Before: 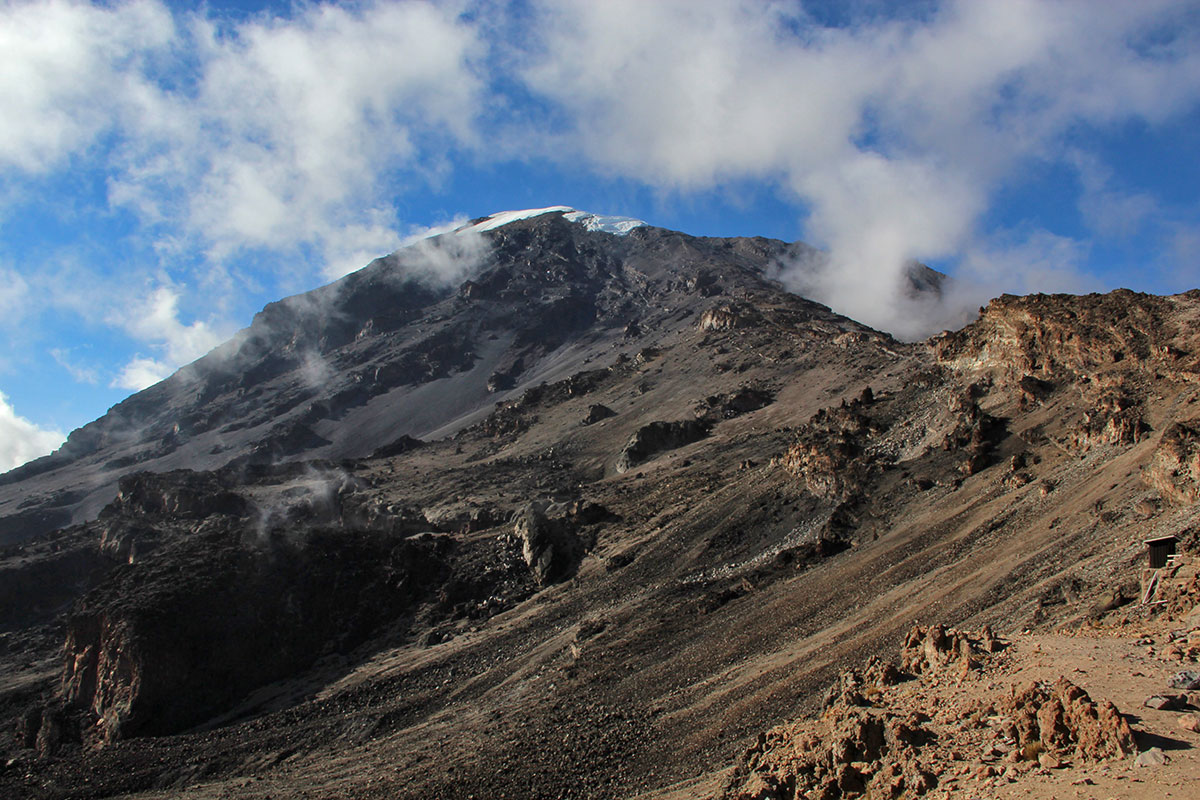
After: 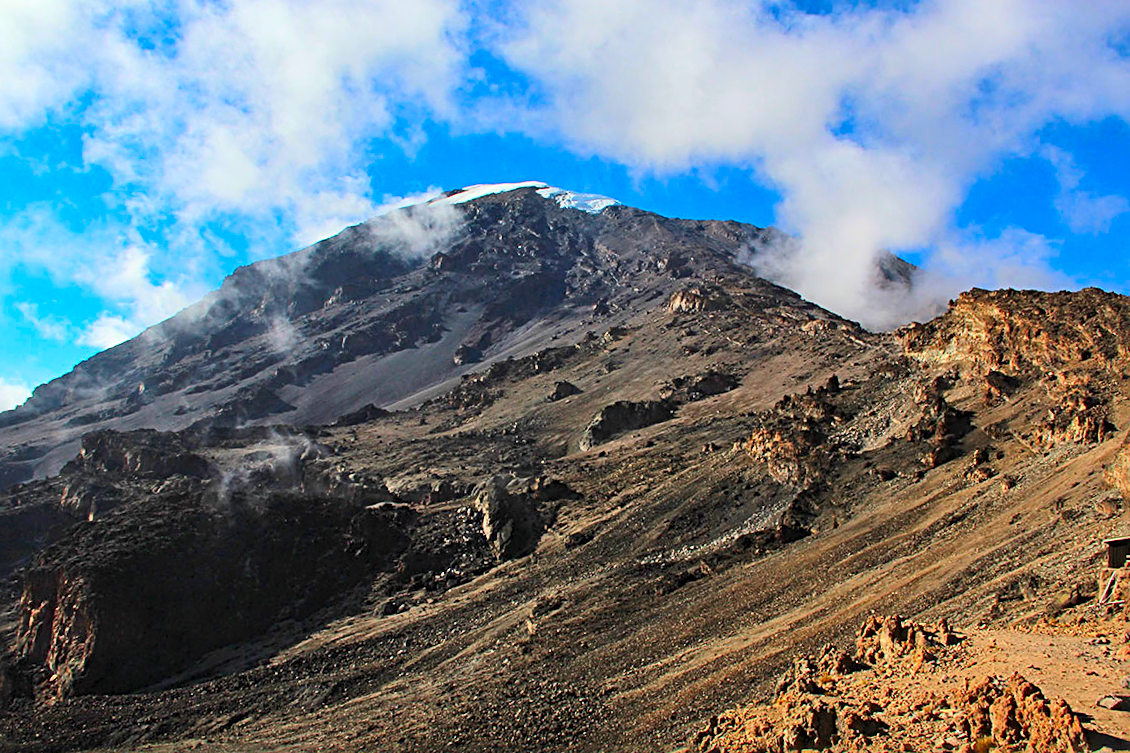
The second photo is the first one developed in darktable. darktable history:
sharpen: radius 3.119
crop and rotate: angle -2.38°
contrast brightness saturation: contrast 0.2, brightness 0.2, saturation 0.8
